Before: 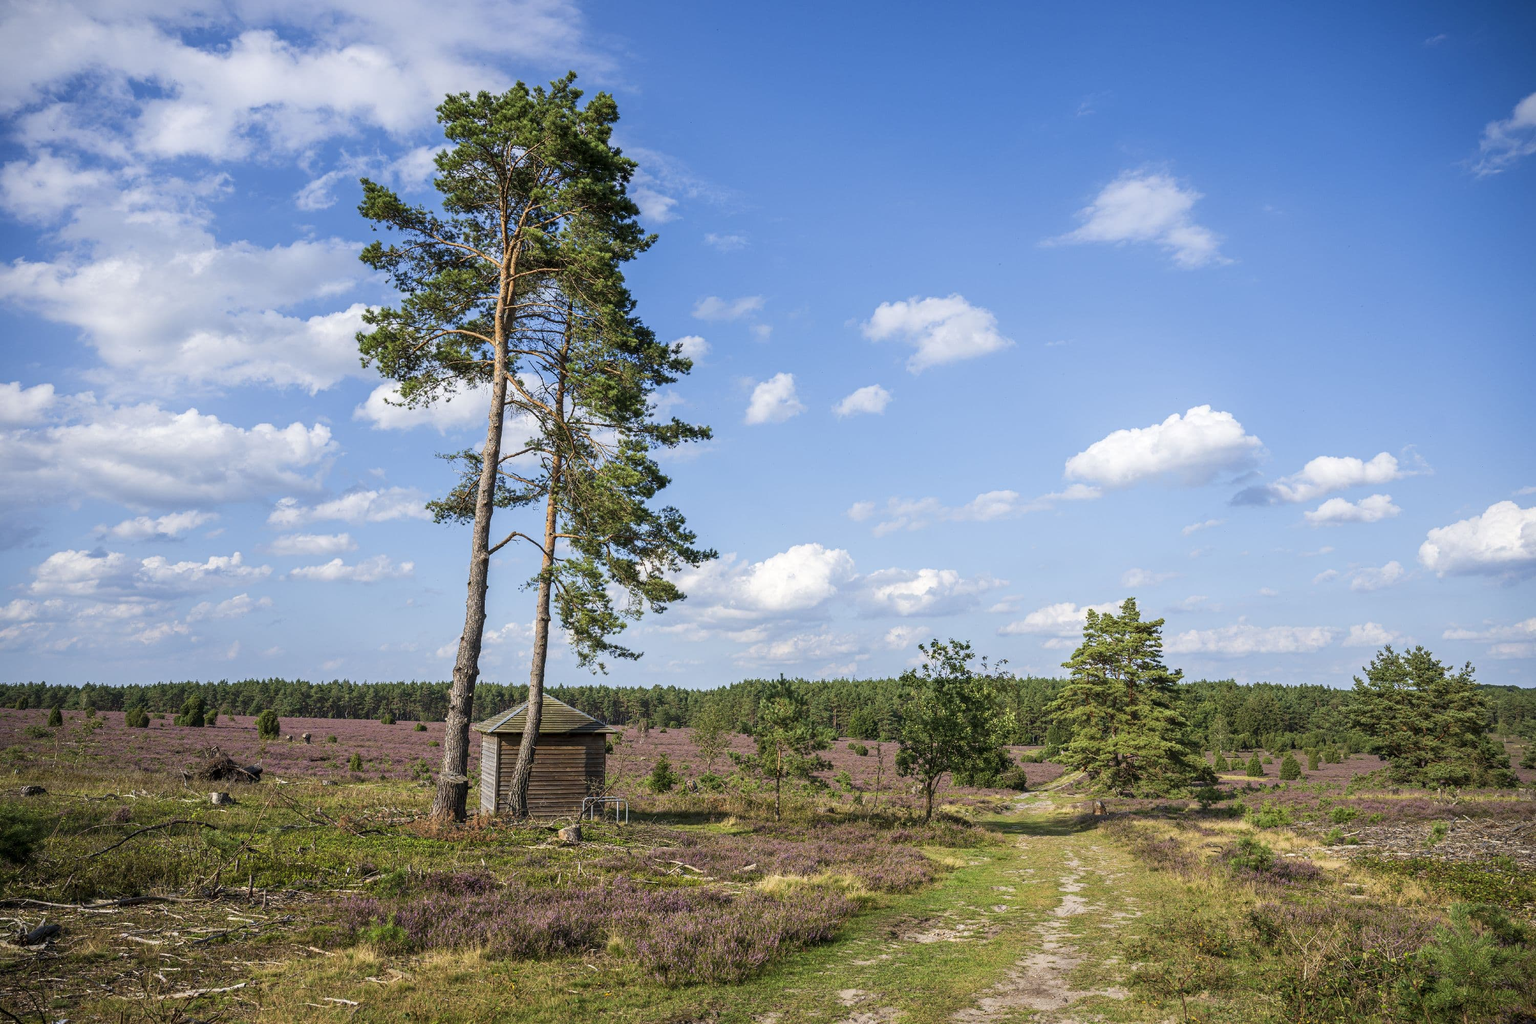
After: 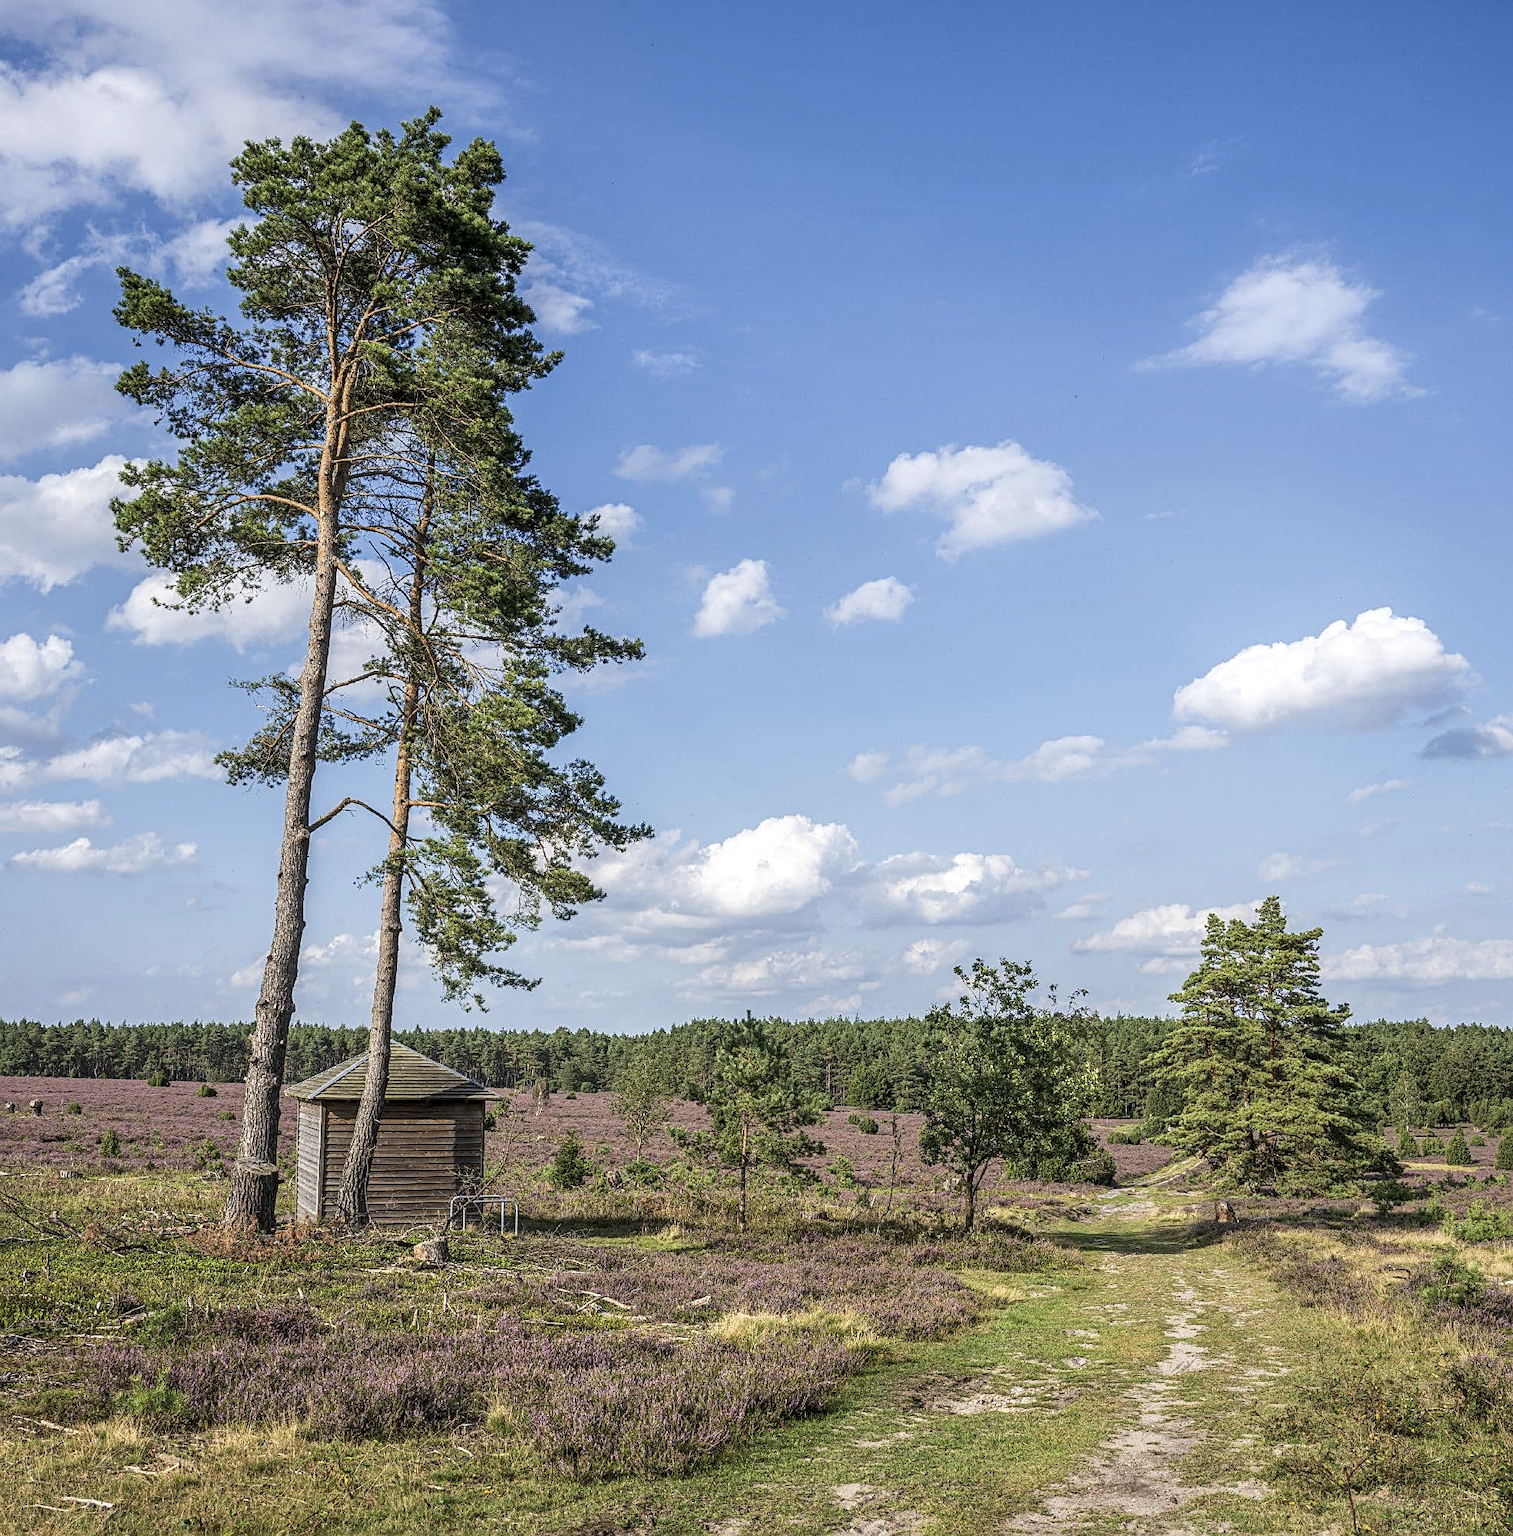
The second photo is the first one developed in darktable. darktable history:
sharpen: on, module defaults
crop and rotate: left 18.401%, right 15.898%
contrast brightness saturation: contrast -0.161, brightness 0.051, saturation -0.116
local contrast: detail 154%
